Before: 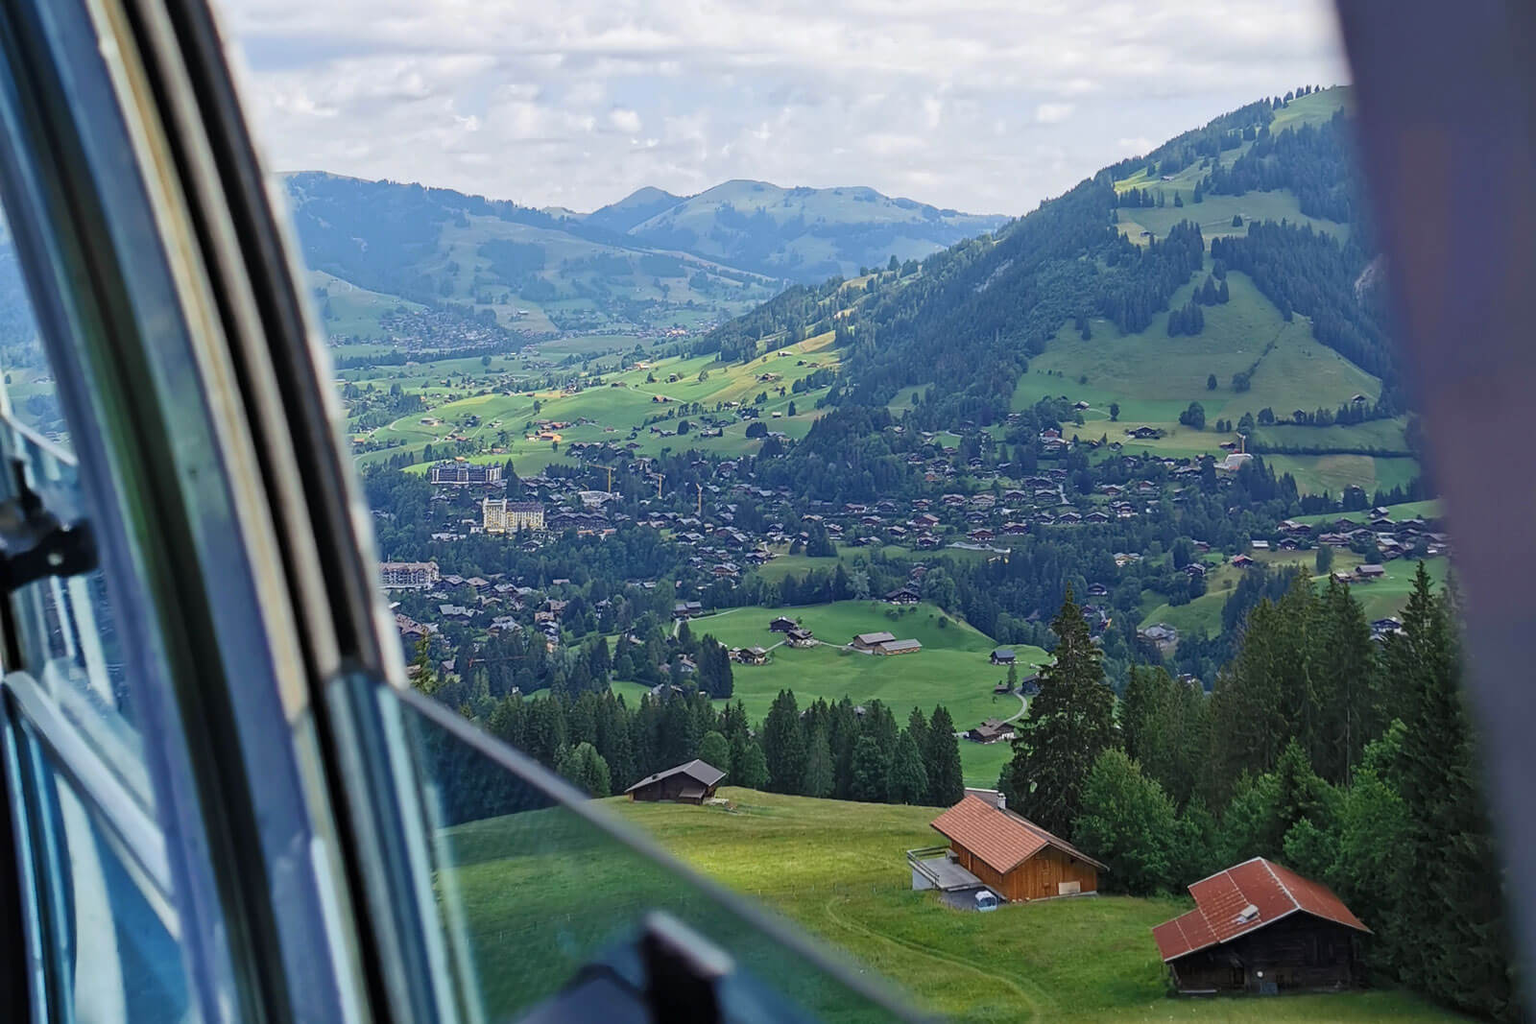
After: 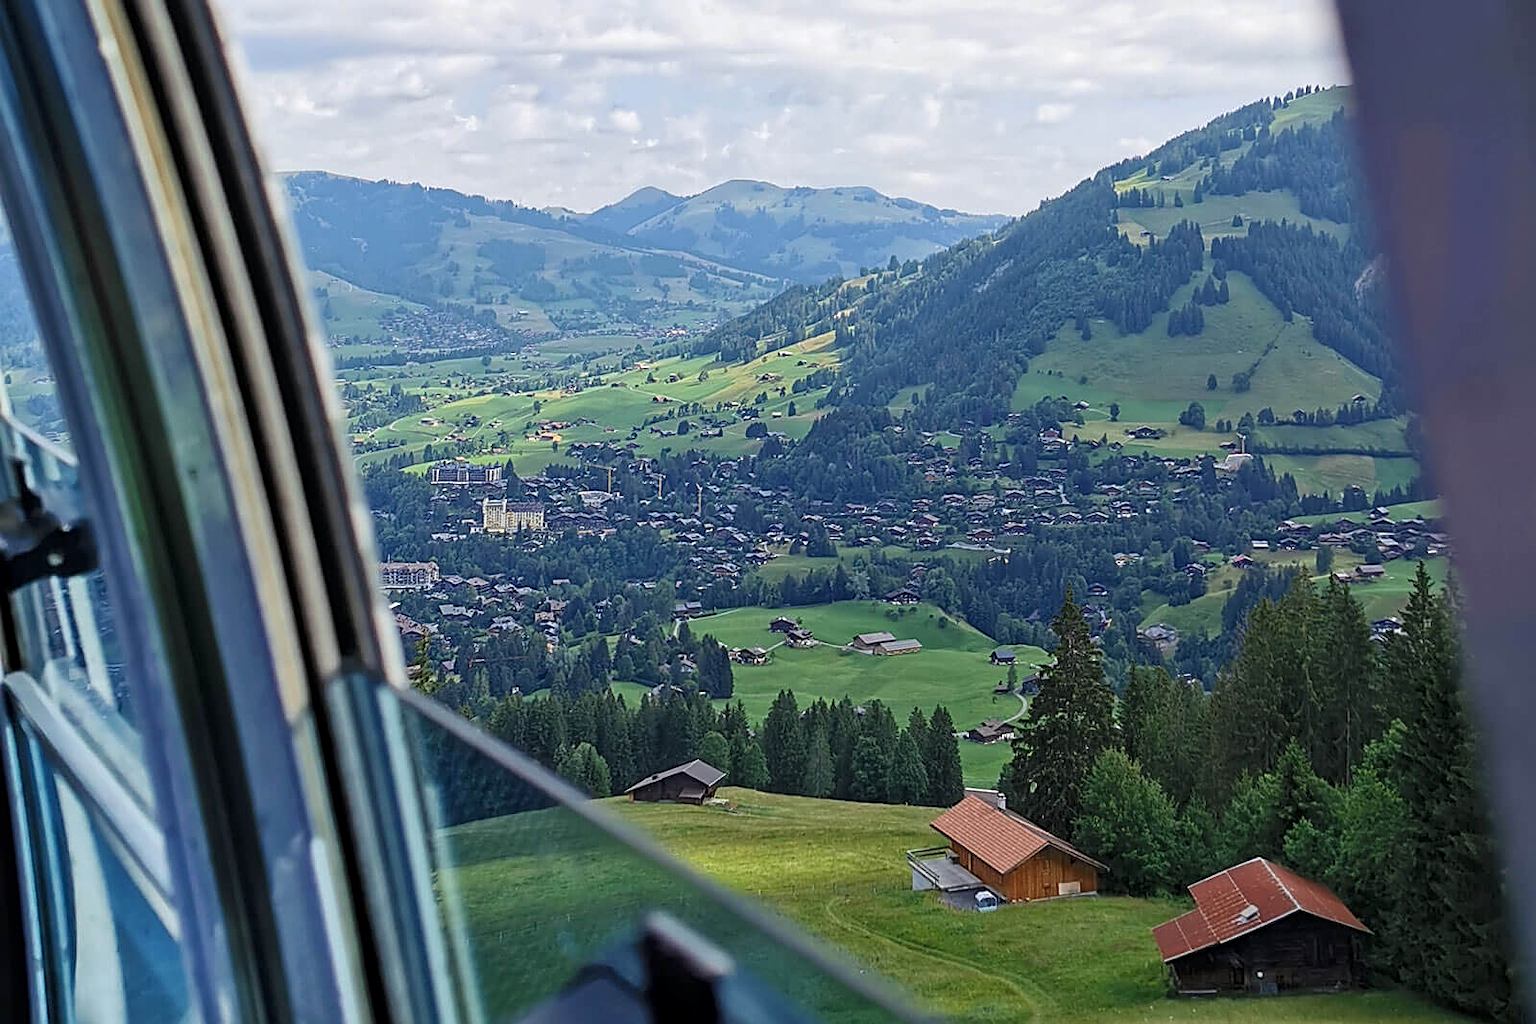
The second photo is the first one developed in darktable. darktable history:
sharpen: on, module defaults
local contrast: highlights 100%, shadows 100%, detail 120%, midtone range 0.2
white balance: emerald 1
